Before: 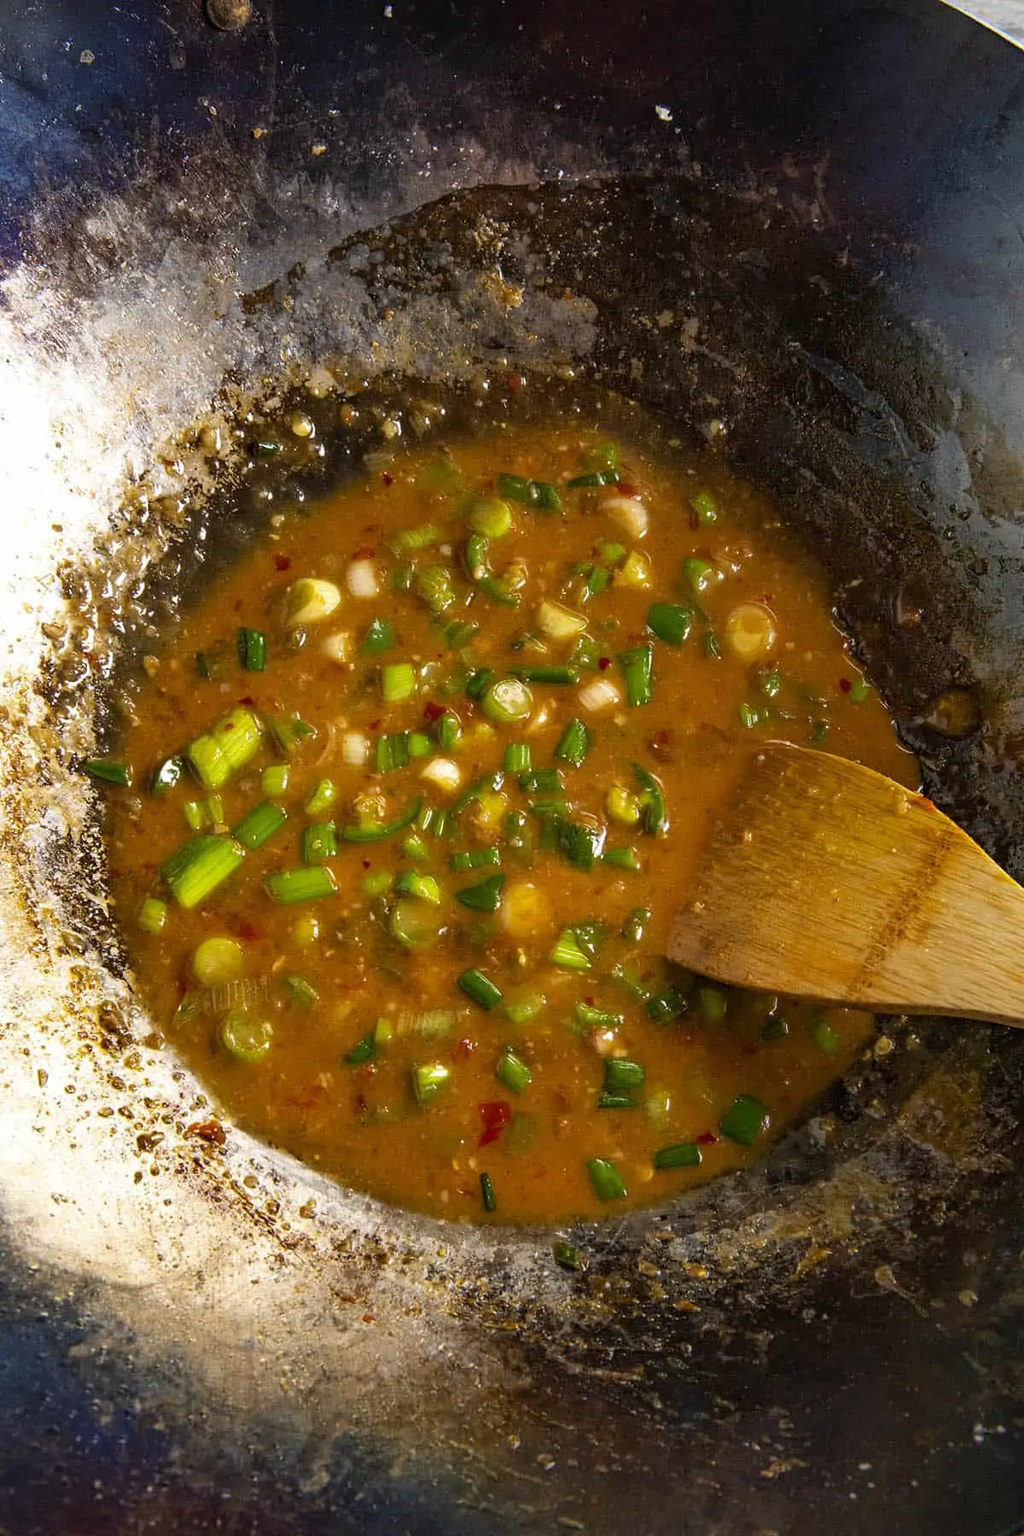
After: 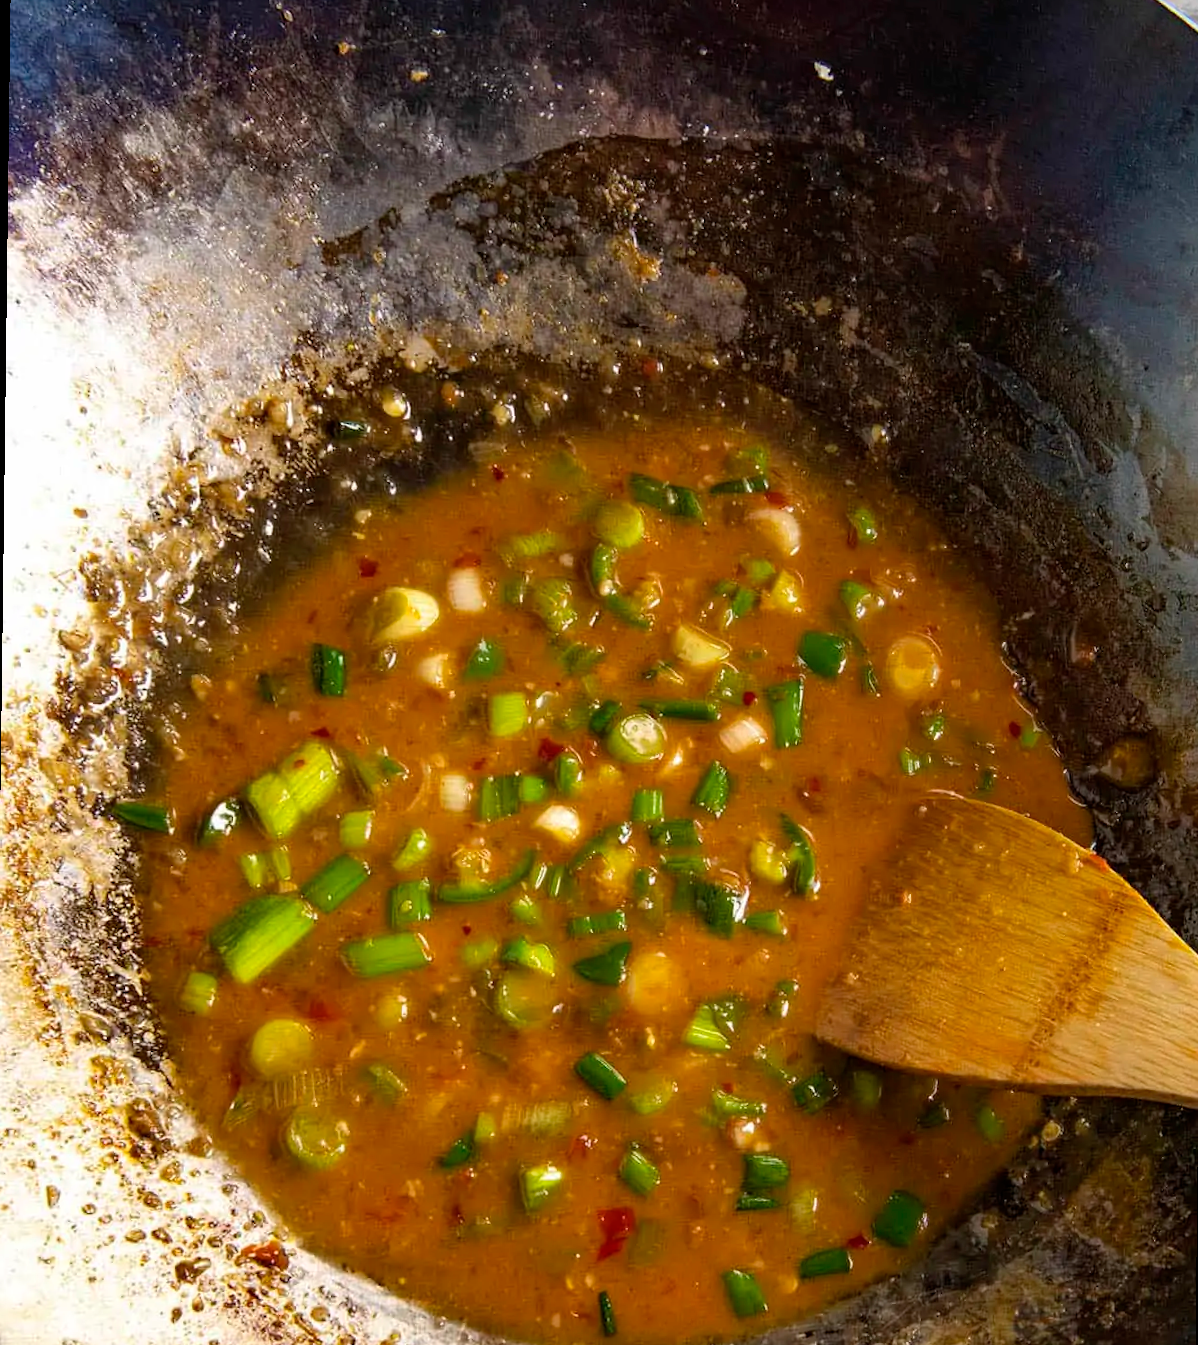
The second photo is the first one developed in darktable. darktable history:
crop: bottom 19.644%
rotate and perspective: rotation 0.679°, lens shift (horizontal) 0.136, crop left 0.009, crop right 0.991, crop top 0.078, crop bottom 0.95
